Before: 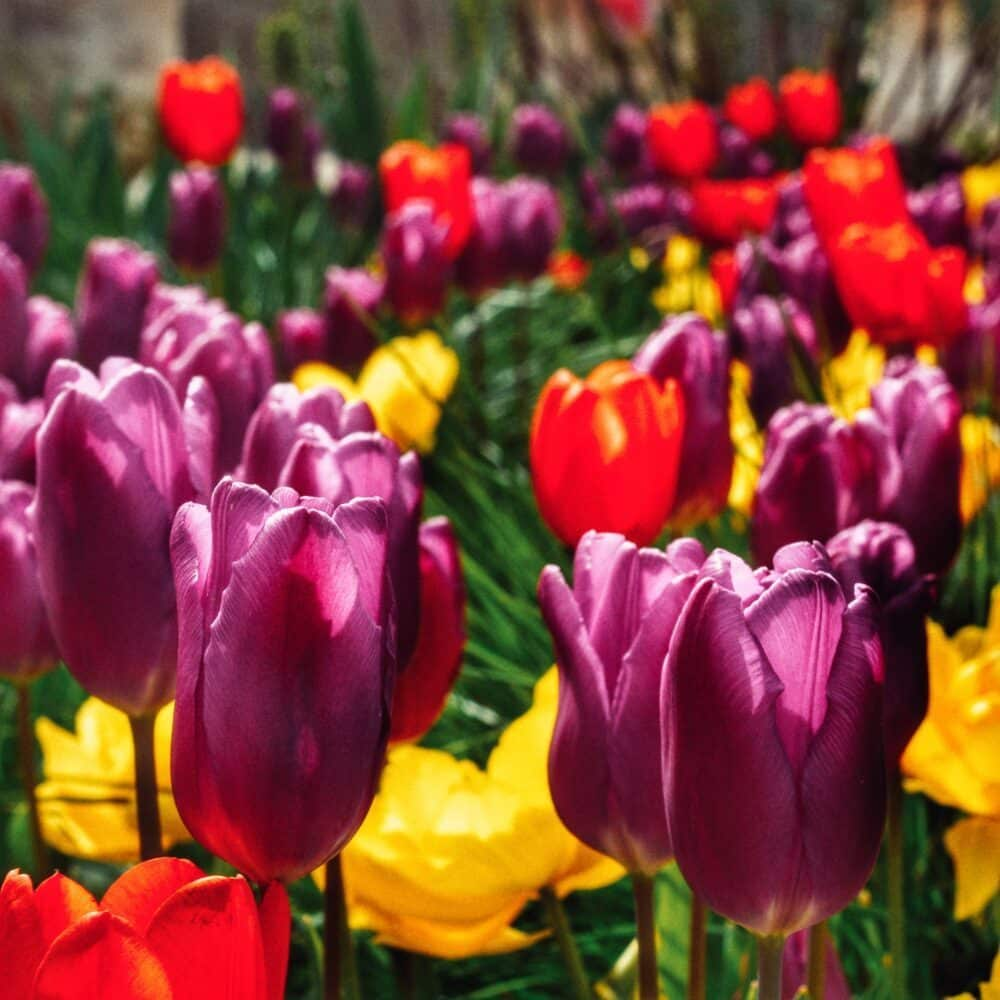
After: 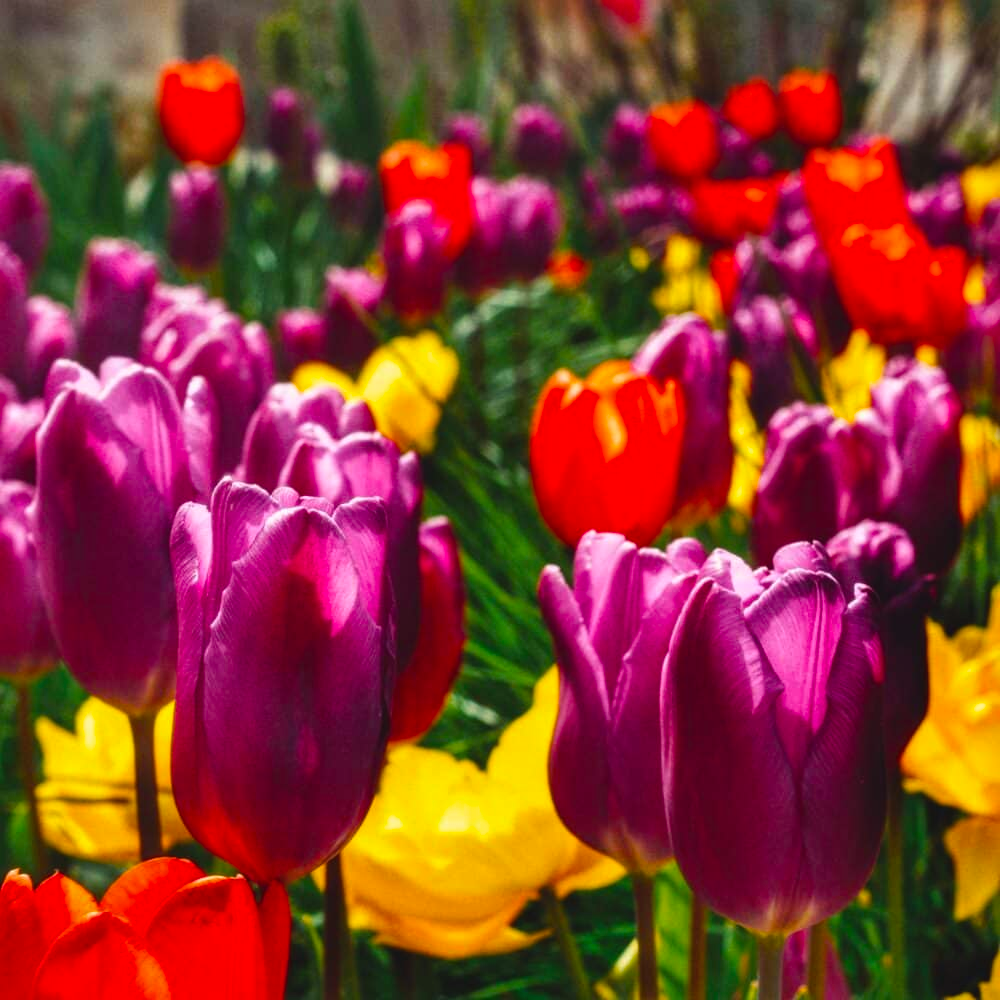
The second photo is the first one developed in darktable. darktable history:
color zones: curves: ch1 [(0.25, 0.5) (0.747, 0.71)]
color balance rgb: global offset › luminance 0.493%, perceptual saturation grading › global saturation 35.646%
